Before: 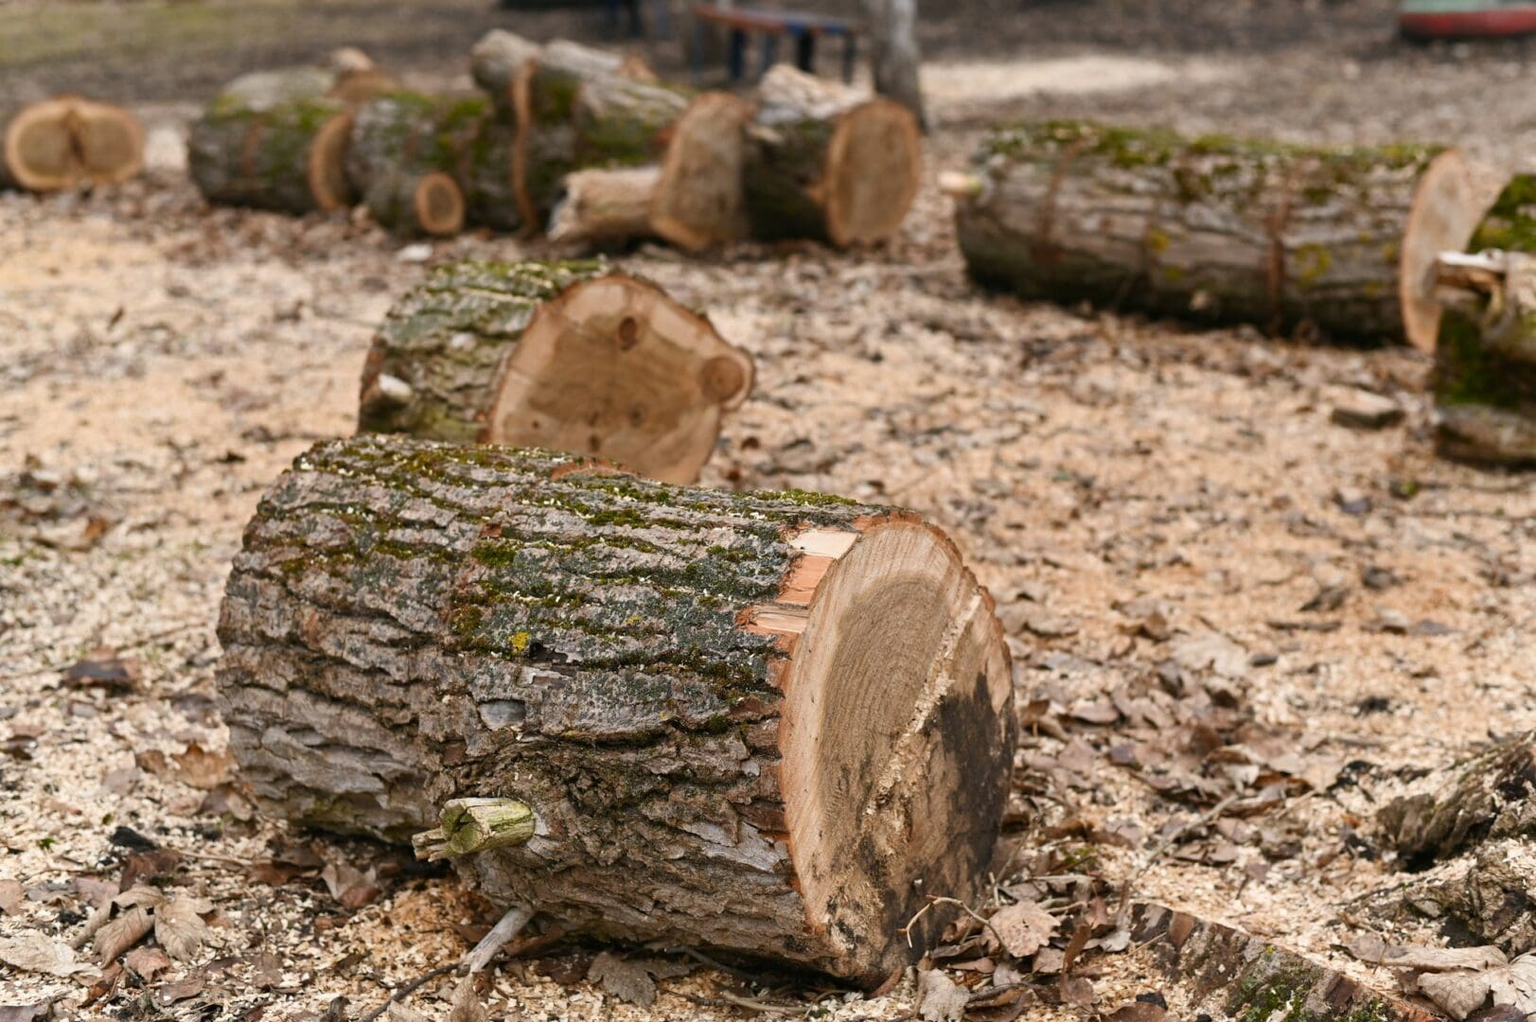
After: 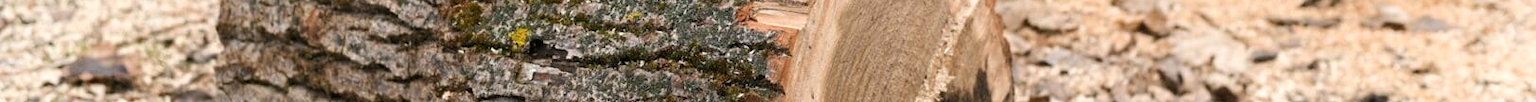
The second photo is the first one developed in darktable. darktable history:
shadows and highlights: shadows -40.15, highlights 62.88, soften with gaussian
crop and rotate: top 59.084%, bottom 30.916%
levels: mode automatic, black 0.023%, white 99.97%, levels [0.062, 0.494, 0.925]
